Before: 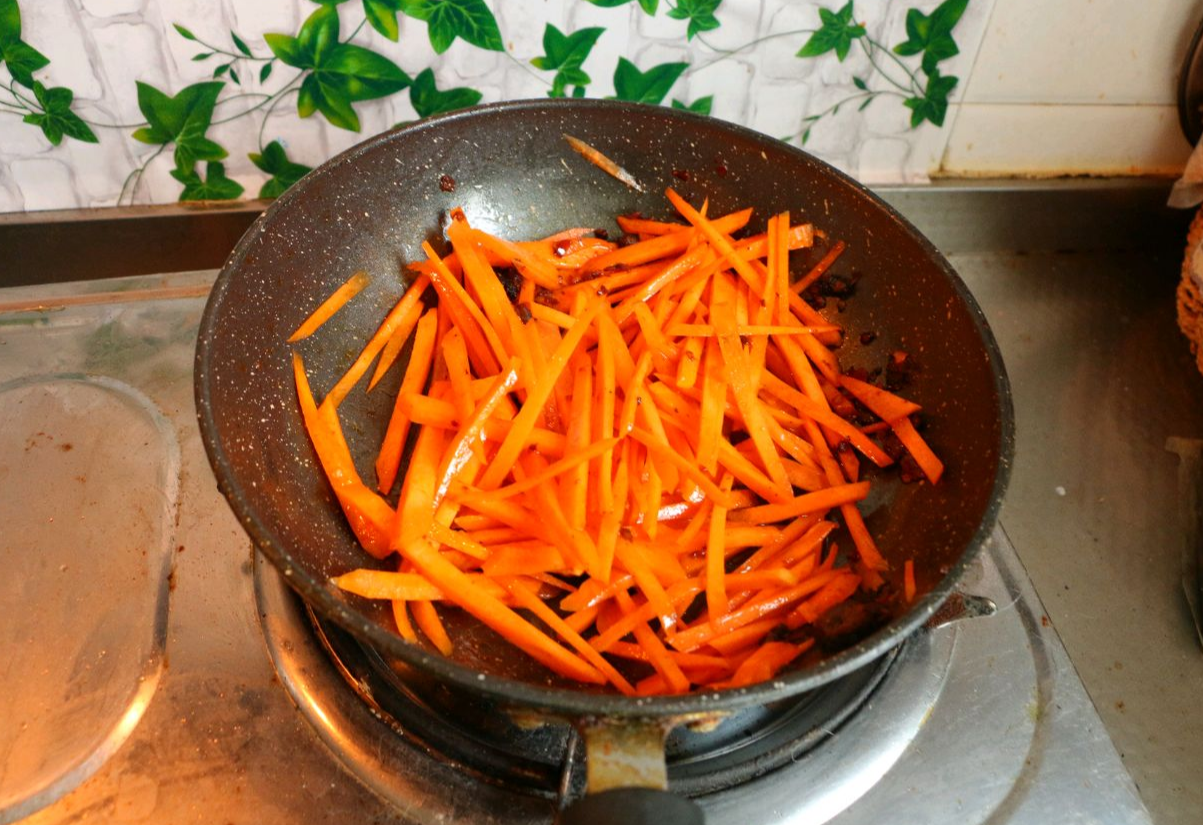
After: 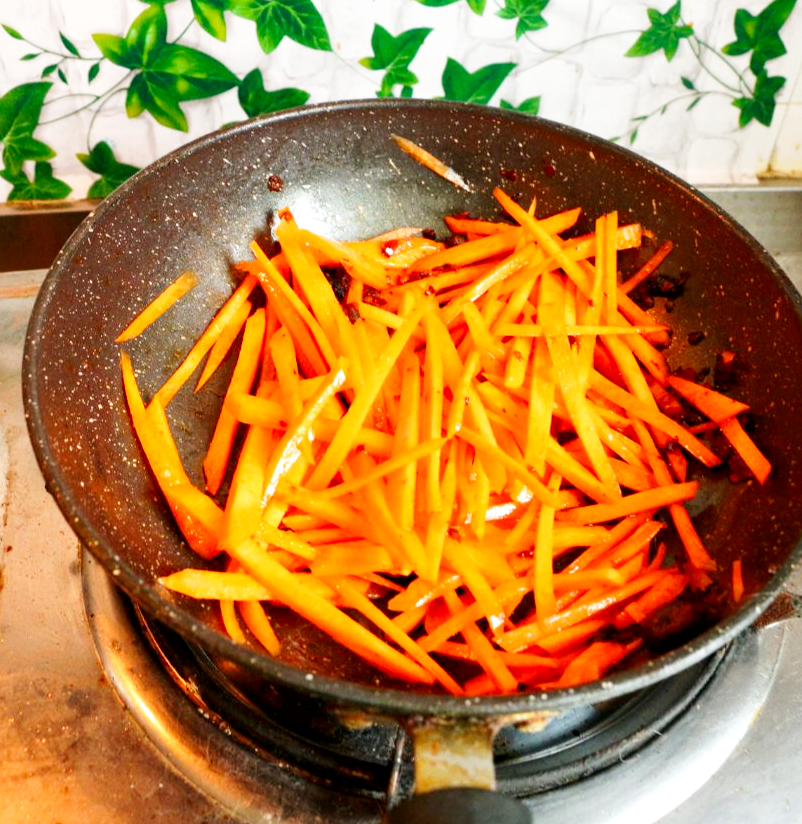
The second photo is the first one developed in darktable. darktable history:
levels: mode automatic
crop and rotate: left 14.346%, right 18.946%
base curve: curves: ch0 [(0, 0) (0.005, 0.002) (0.15, 0.3) (0.4, 0.7) (0.75, 0.95) (1, 1)], preserve colors none
local contrast: mode bilateral grid, contrast 20, coarseness 50, detail 120%, midtone range 0.2
